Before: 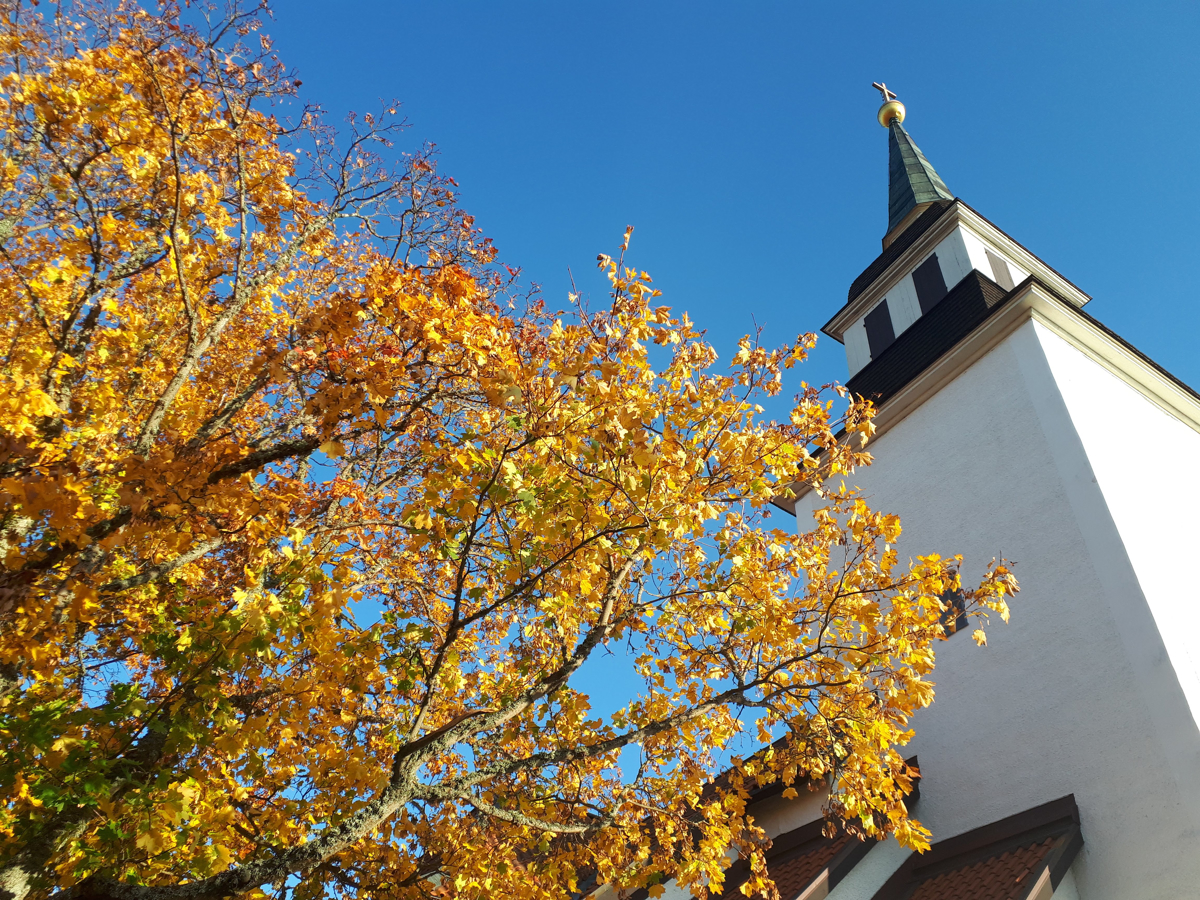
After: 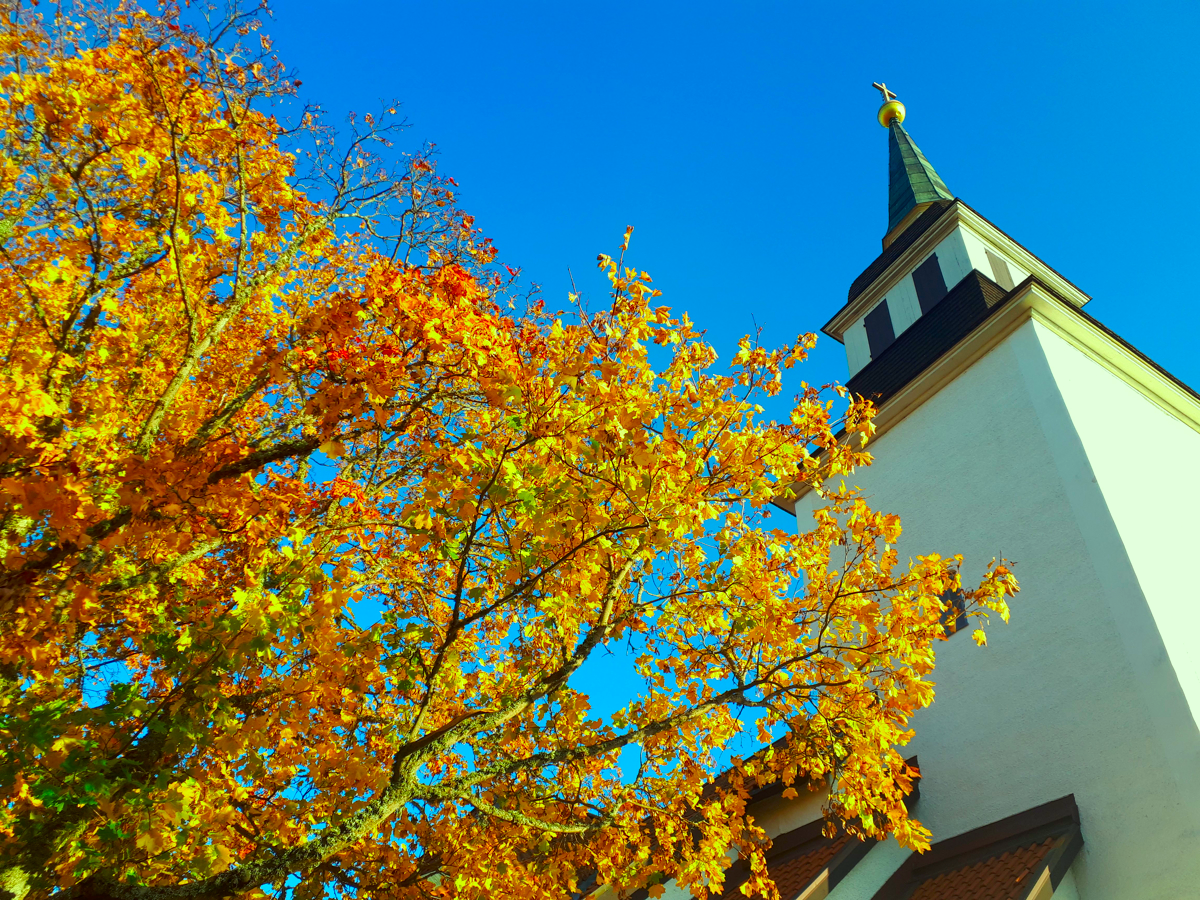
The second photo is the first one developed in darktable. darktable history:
color correction: highlights a* -10.82, highlights b* 9.87, saturation 1.71
